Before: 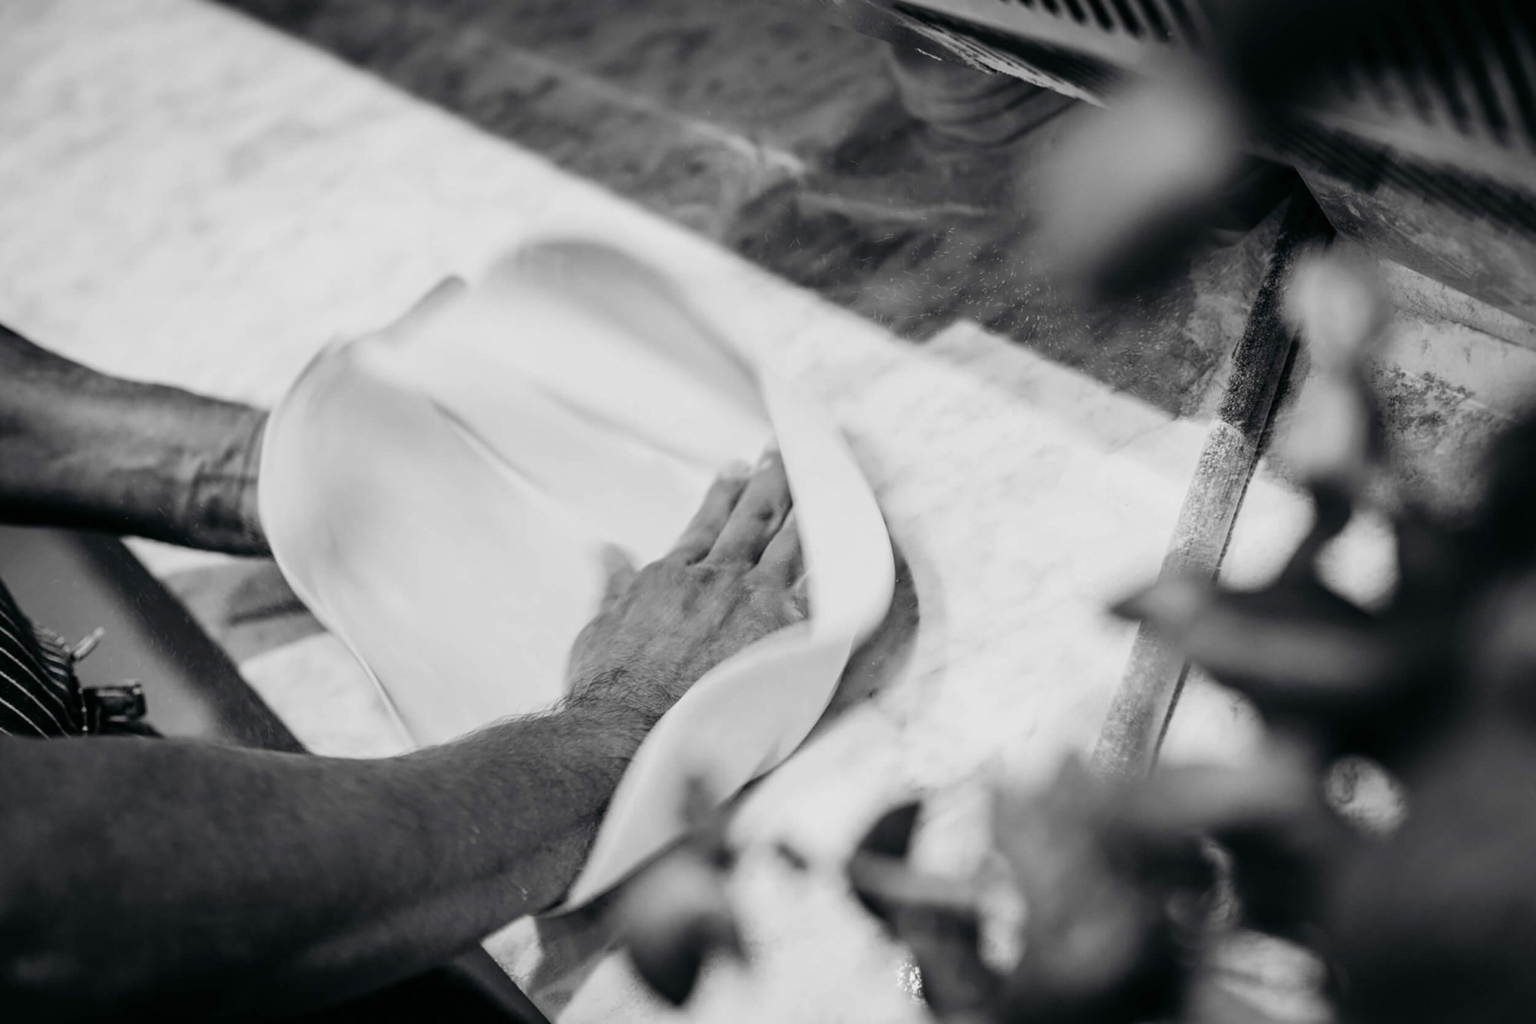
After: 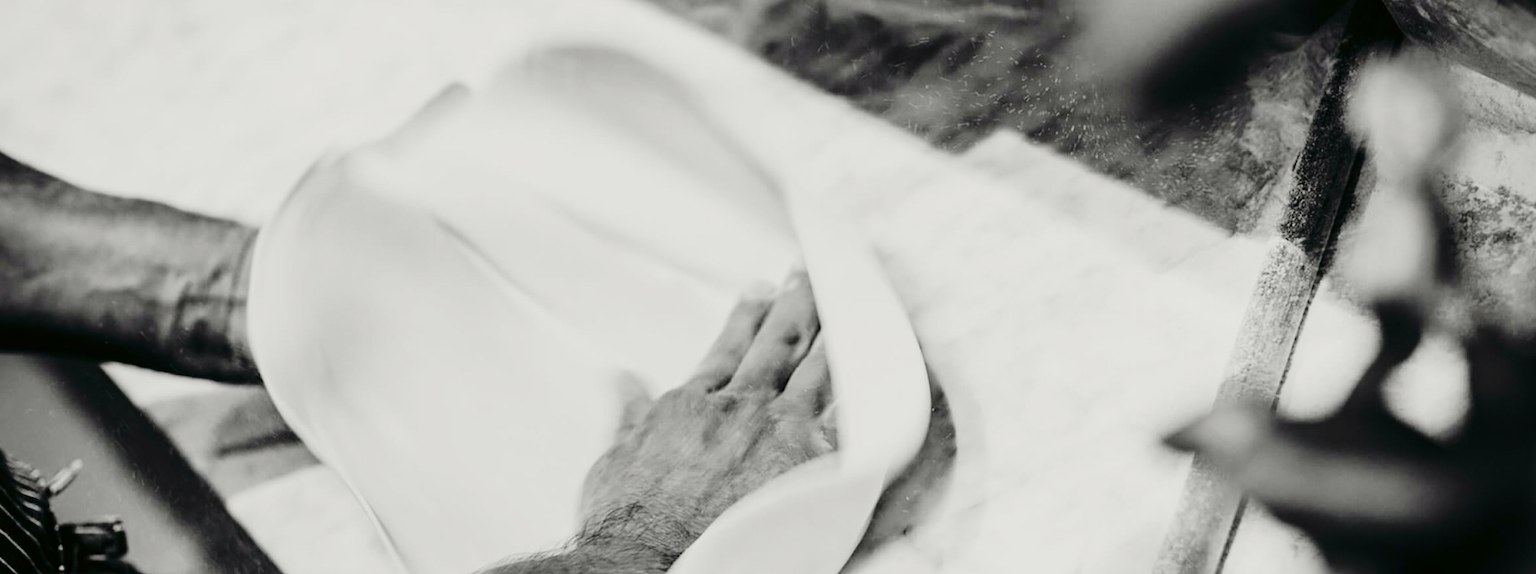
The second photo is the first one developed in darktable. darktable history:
tone curve: curves: ch0 [(0, 0.006) (0.184, 0.117) (0.405, 0.46) (0.456, 0.528) (0.634, 0.728) (0.877, 0.89) (0.984, 0.935)]; ch1 [(0, 0) (0.443, 0.43) (0.492, 0.489) (0.566, 0.579) (0.595, 0.625) (0.608, 0.667) (0.65, 0.729) (1, 1)]; ch2 [(0, 0) (0.33, 0.301) (0.421, 0.443) (0.447, 0.489) (0.492, 0.498) (0.537, 0.583) (0.586, 0.591) (0.663, 0.686) (1, 1)], color space Lab, independent channels, preserve colors none
crop: left 1.846%, top 19.477%, right 4.922%, bottom 28.202%
